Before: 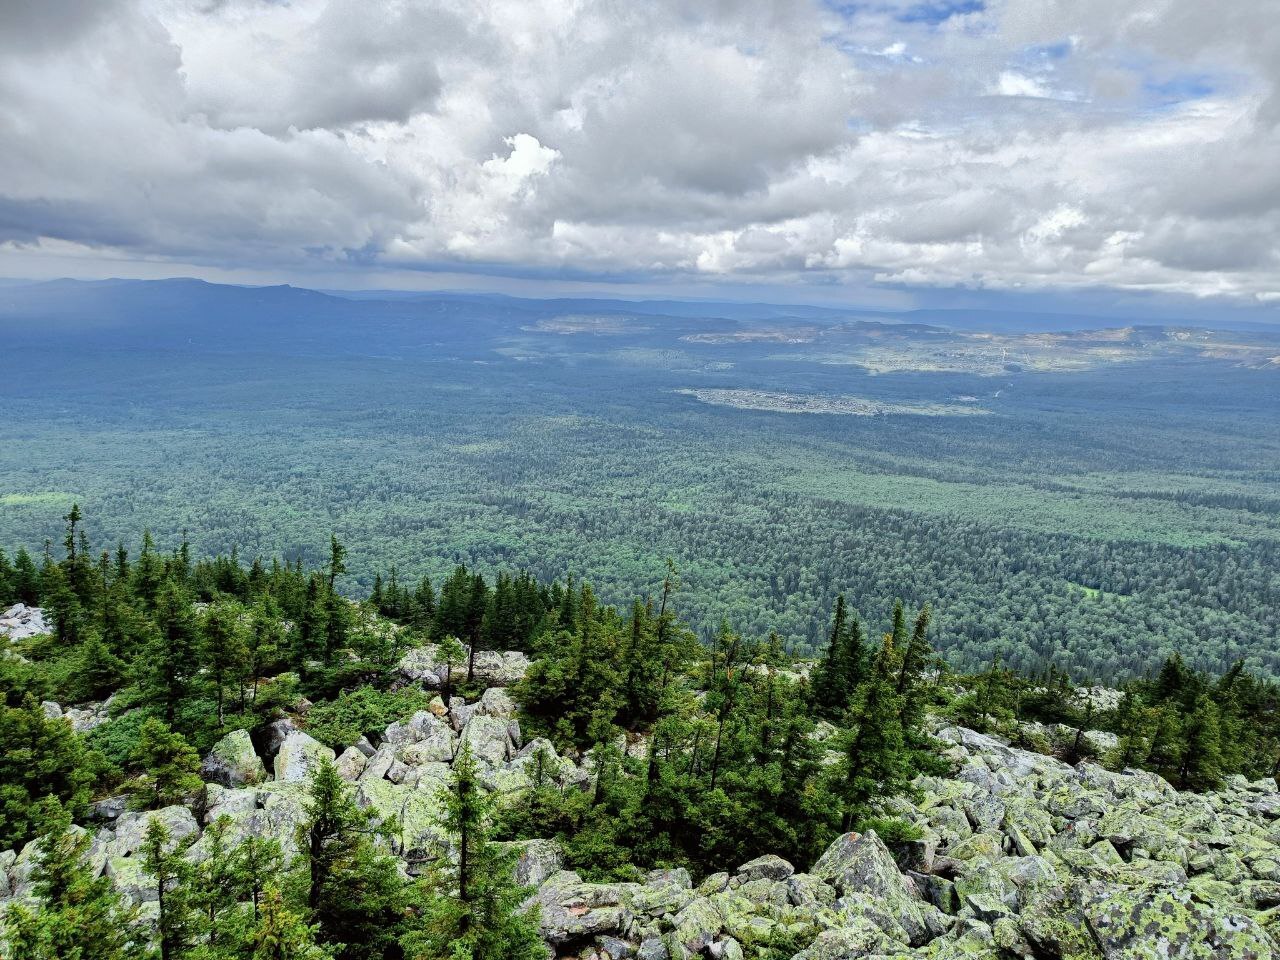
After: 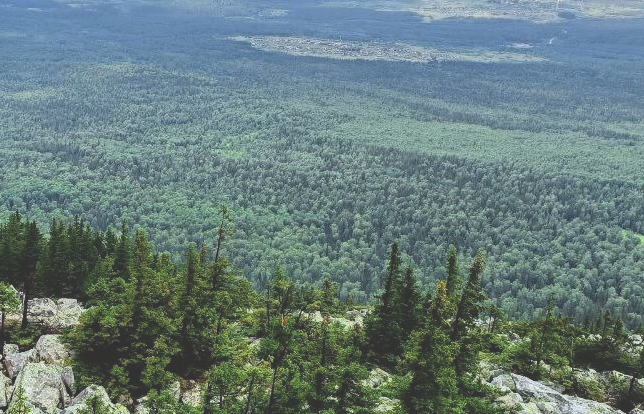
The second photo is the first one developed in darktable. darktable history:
crop: left 34.876%, top 36.79%, right 14.784%, bottom 20.079%
exposure: black level correction -0.031, compensate exposure bias true, compensate highlight preservation false
